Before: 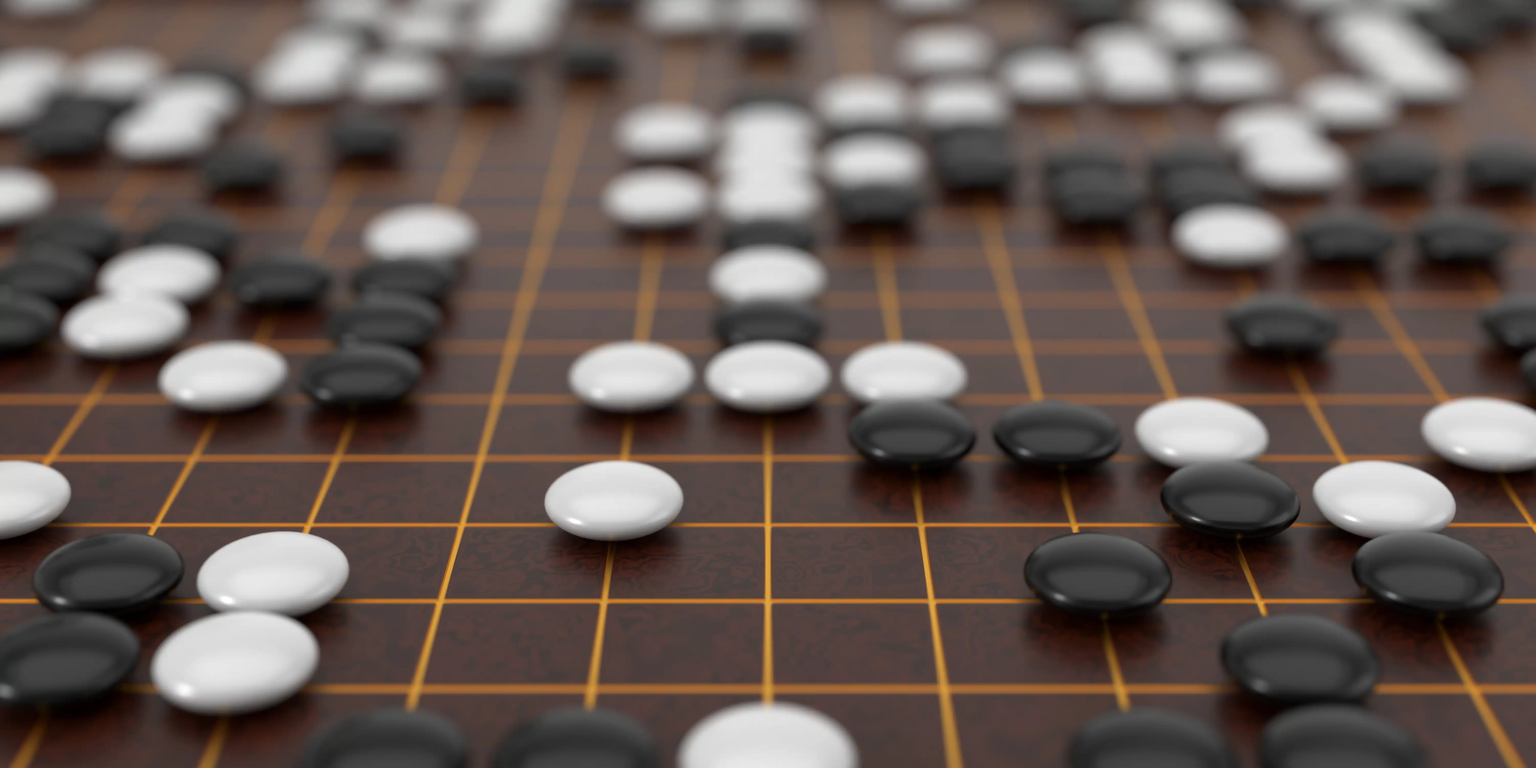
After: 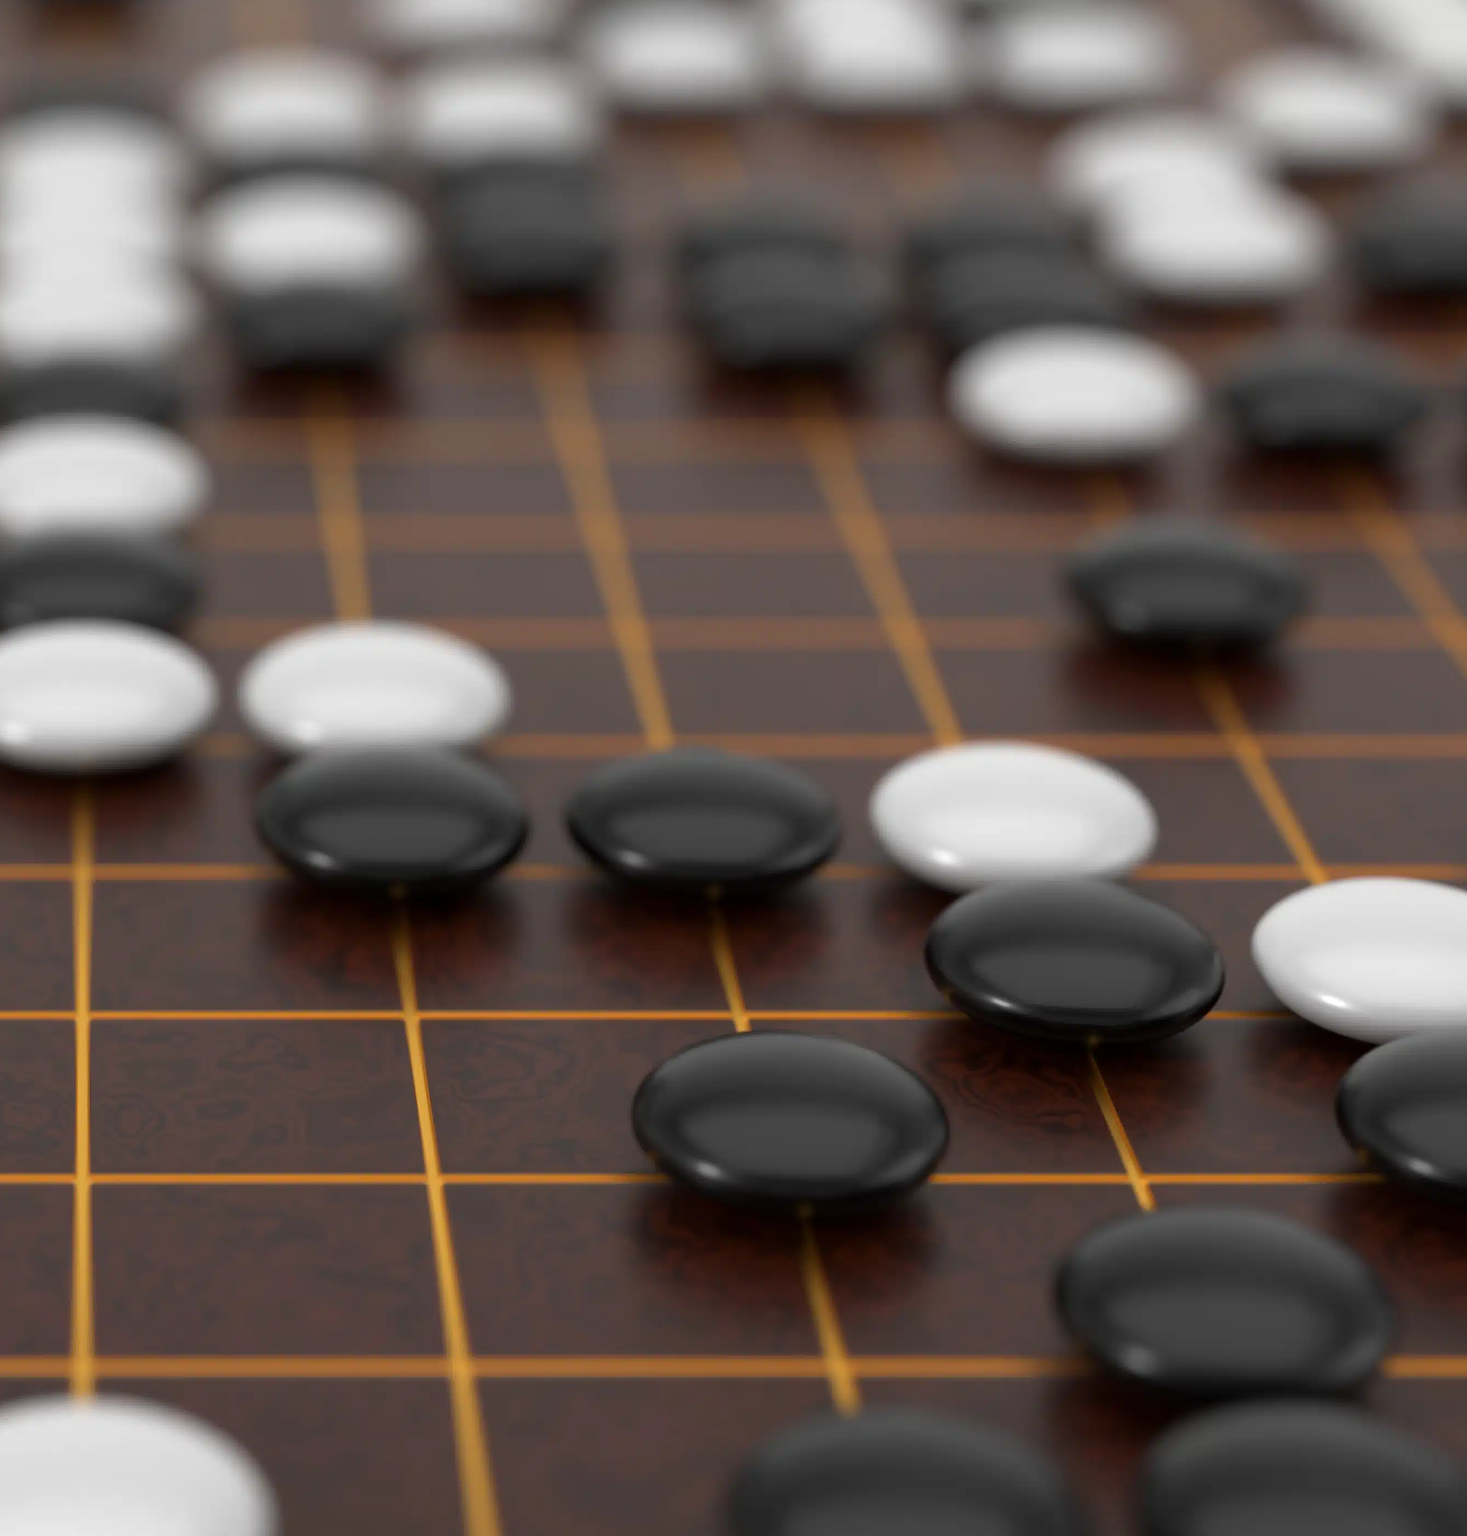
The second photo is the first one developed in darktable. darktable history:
crop: left 47.501%, top 6.787%, right 7.954%
